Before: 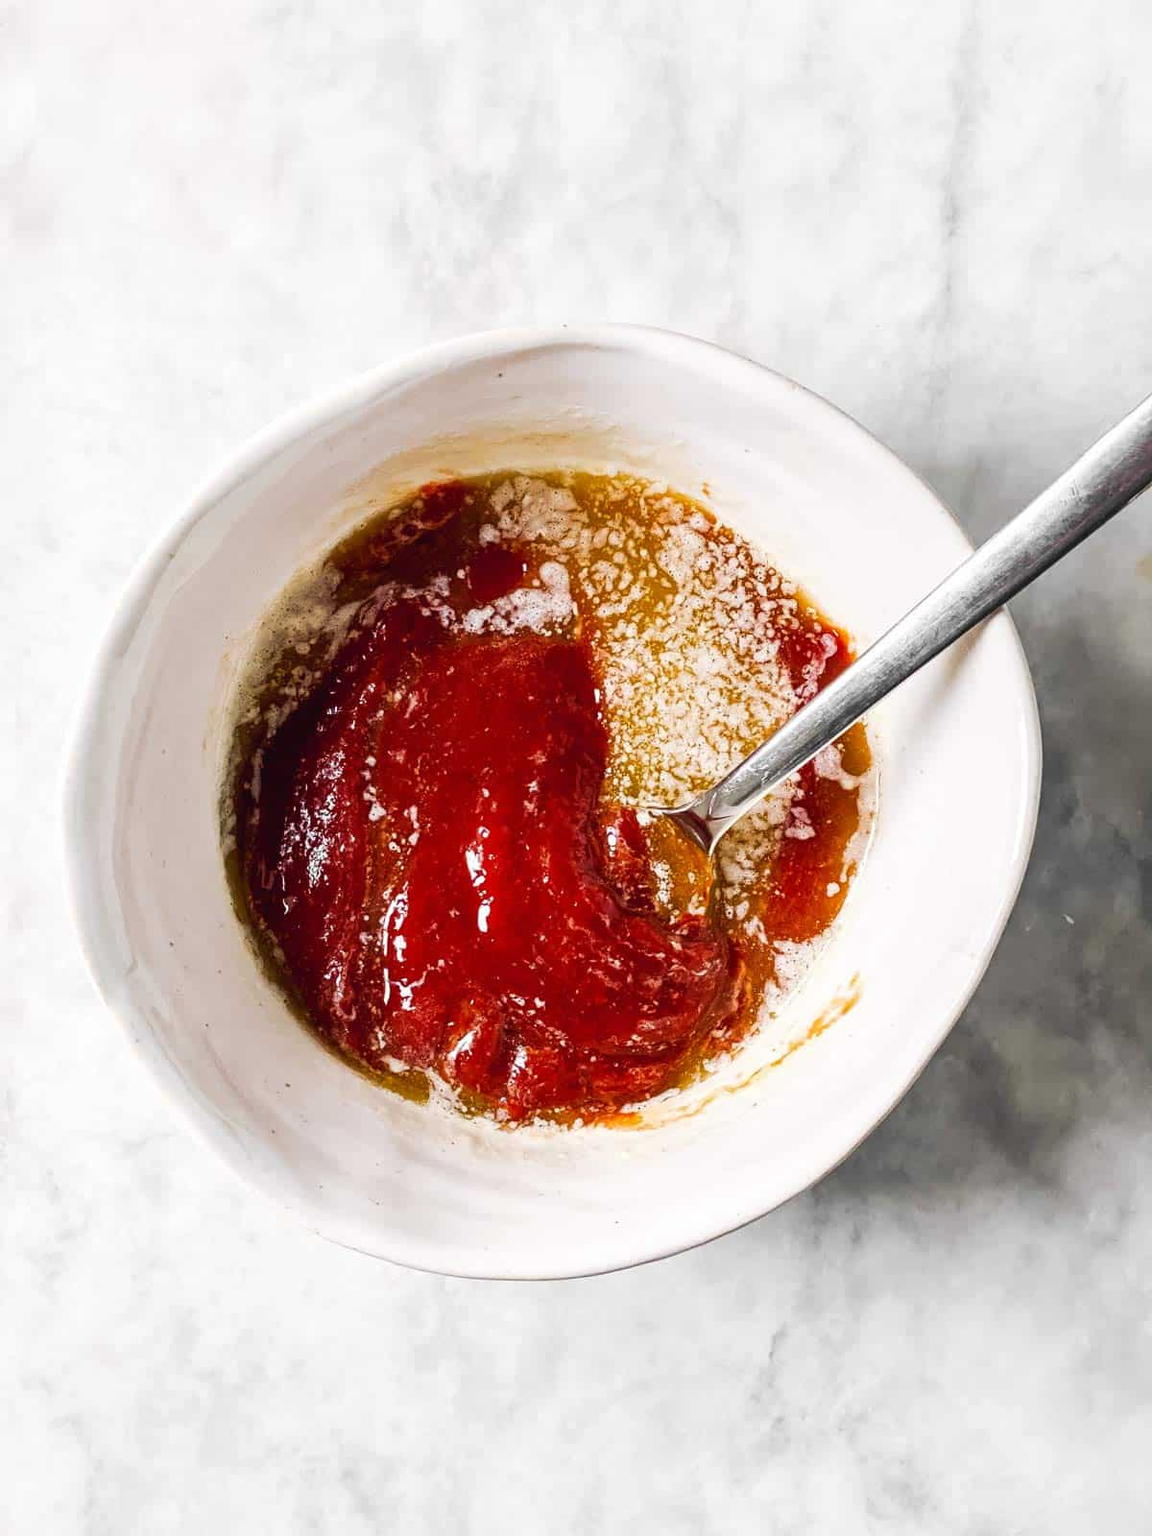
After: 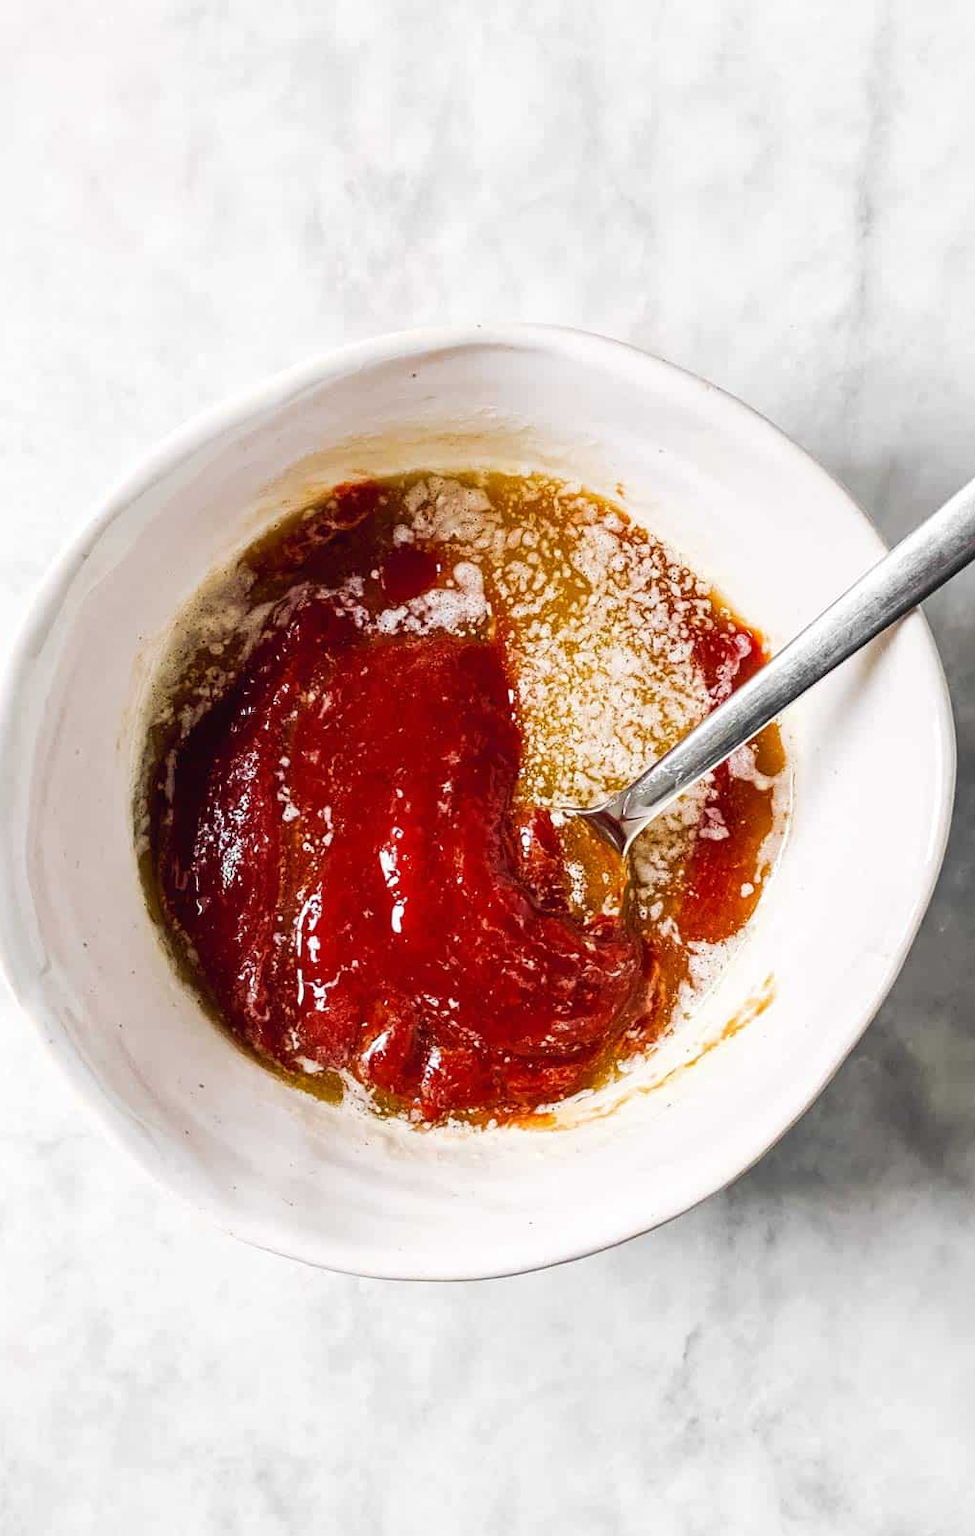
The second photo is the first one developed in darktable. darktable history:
crop: left 7.567%, right 7.818%
